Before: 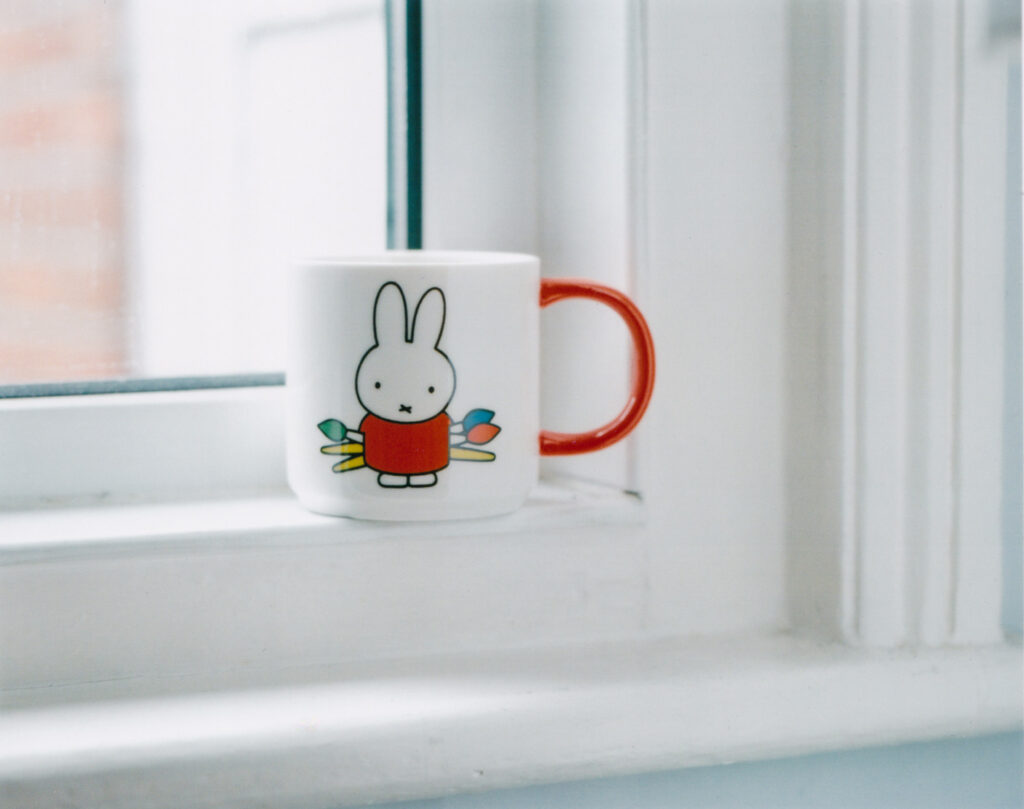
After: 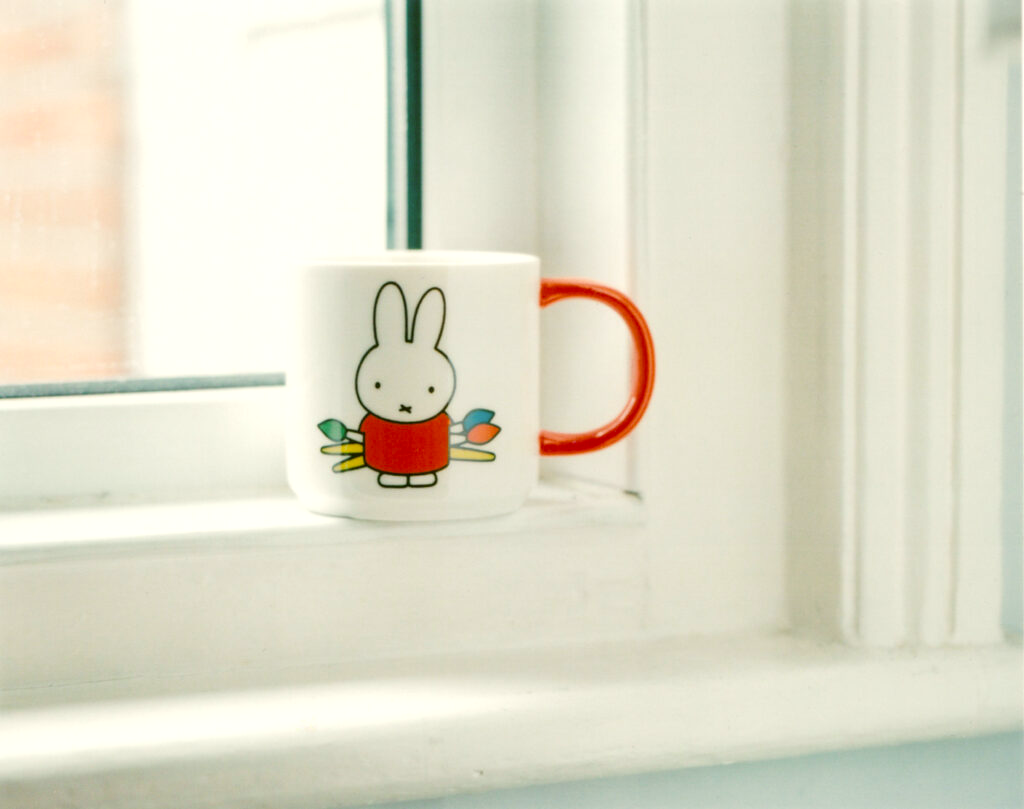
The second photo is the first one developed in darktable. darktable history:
color correction: highlights a* -1.44, highlights b* 10.33, shadows a* 0.61, shadows b* 18.87
levels: levels [0, 0.435, 0.917]
